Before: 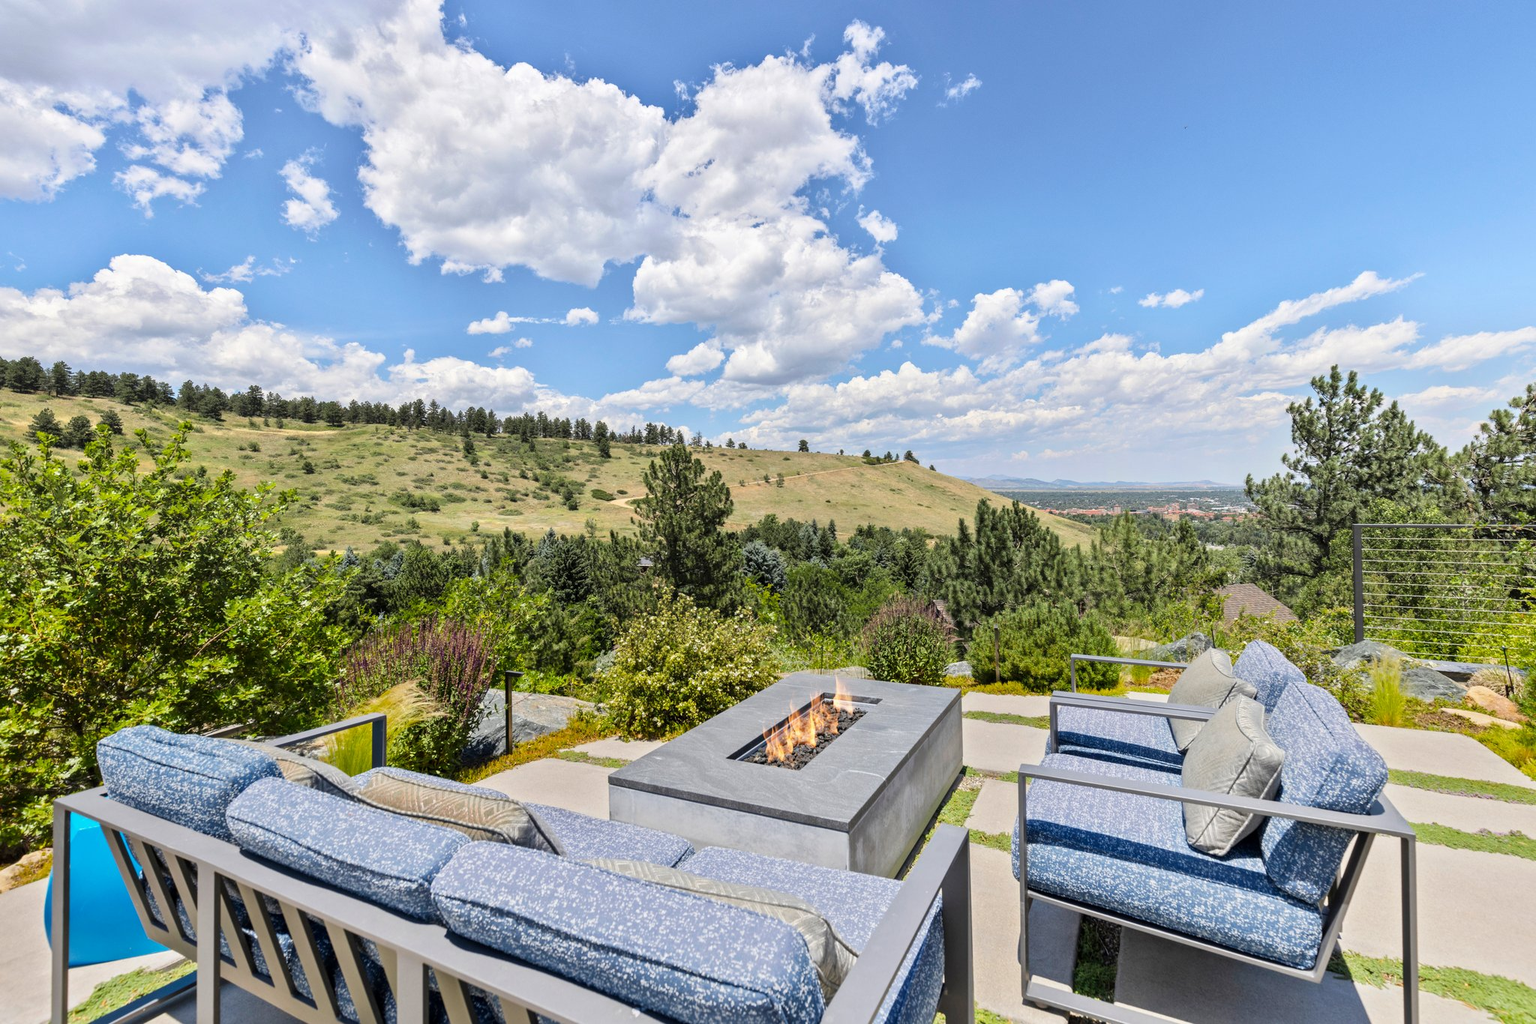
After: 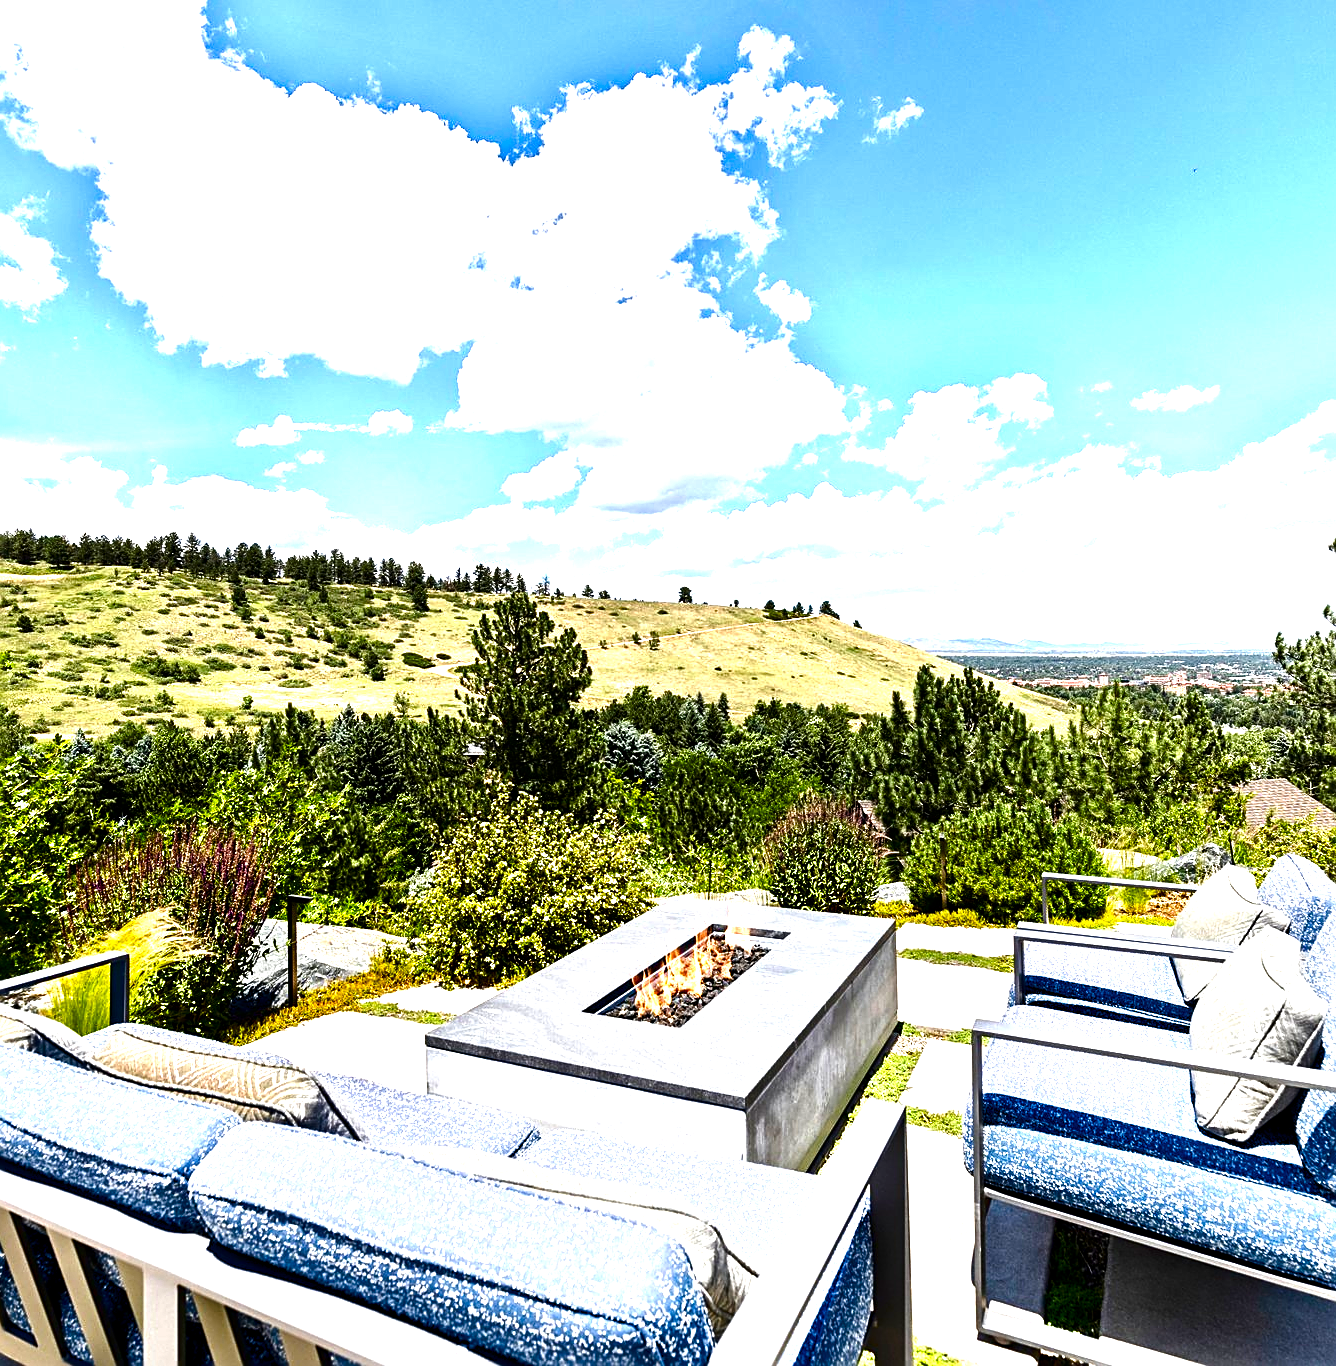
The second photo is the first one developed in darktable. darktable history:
contrast brightness saturation: brightness -0.246, saturation 0.203
crop and rotate: left 18.872%, right 15.855%
tone equalizer: -8 EV -1.05 EV, -7 EV -0.986 EV, -6 EV -0.878 EV, -5 EV -0.581 EV, -3 EV 0.562 EV, -2 EV 0.864 EV, -1 EV 0.995 EV, +0 EV 1.06 EV, edges refinement/feathering 500, mask exposure compensation -1.57 EV, preserve details no
exposure: black level correction 0.001, compensate highlight preservation false
sharpen: on, module defaults
levels: mode automatic
color balance rgb: power › hue 61.34°, perceptual saturation grading › global saturation 20%, perceptual saturation grading › highlights -25.328%, perceptual saturation grading › shadows 49.954%, perceptual brilliance grading › global brilliance 9.772%, perceptual brilliance grading › shadows 15.685%
